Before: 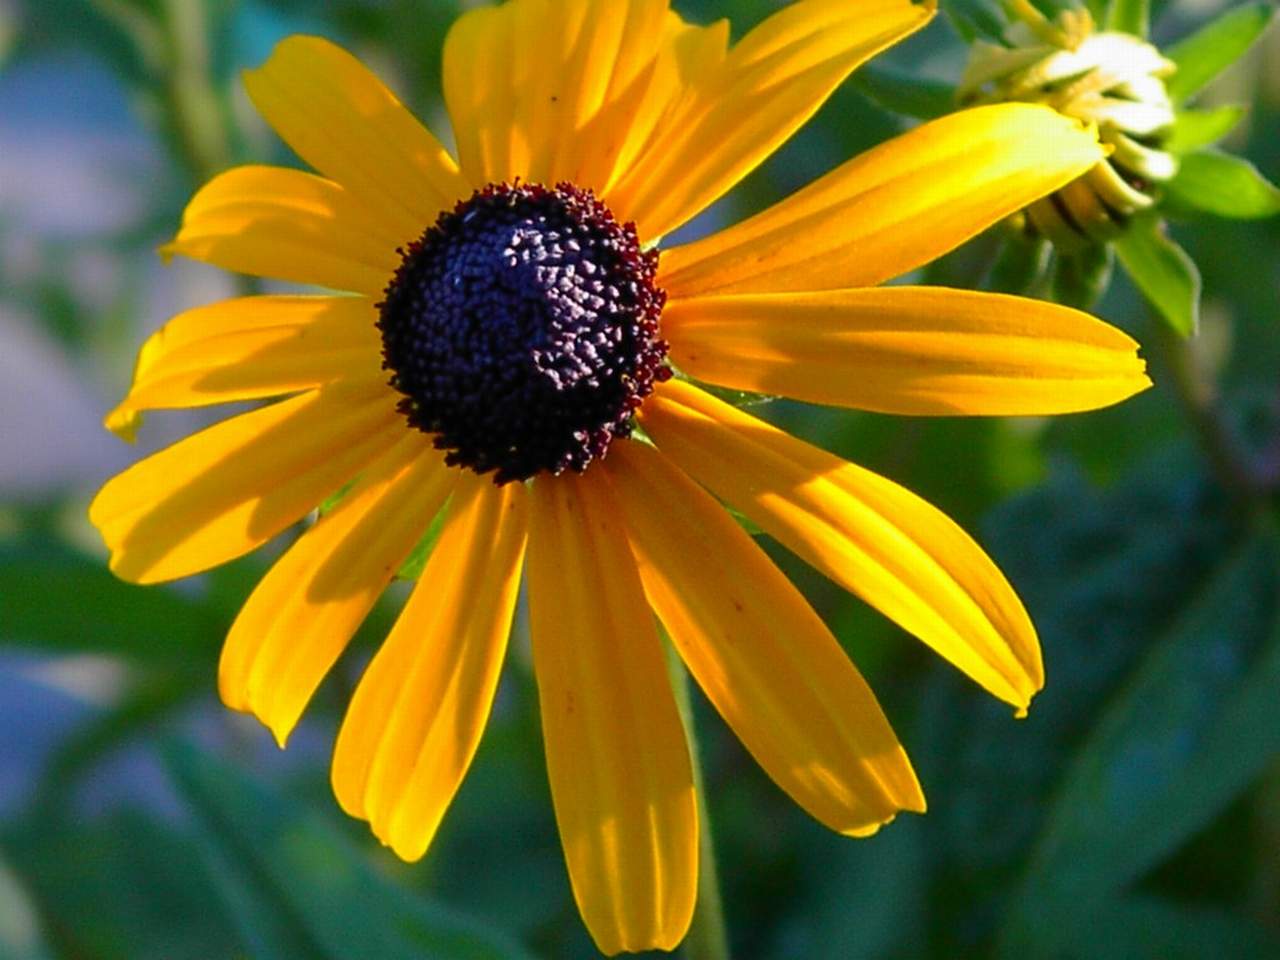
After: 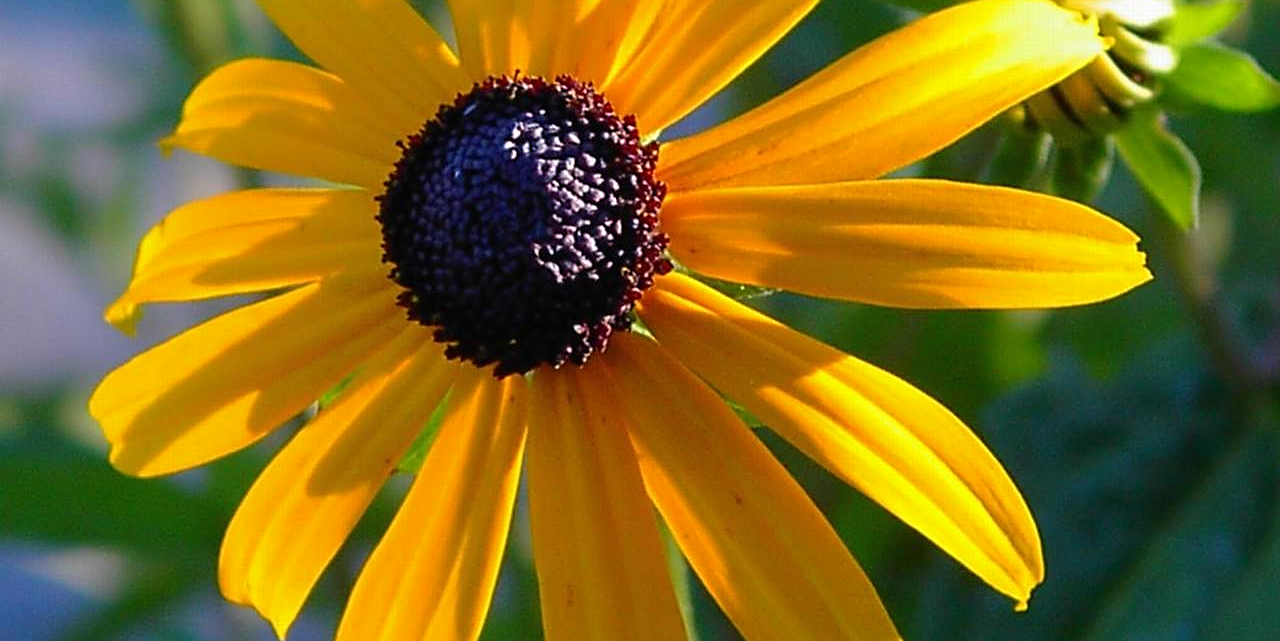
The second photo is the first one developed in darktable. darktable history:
sharpen: on, module defaults
local contrast: mode bilateral grid, contrast 100, coarseness 100, detail 91%, midtone range 0.2
crop: top 11.181%, bottom 21.991%
